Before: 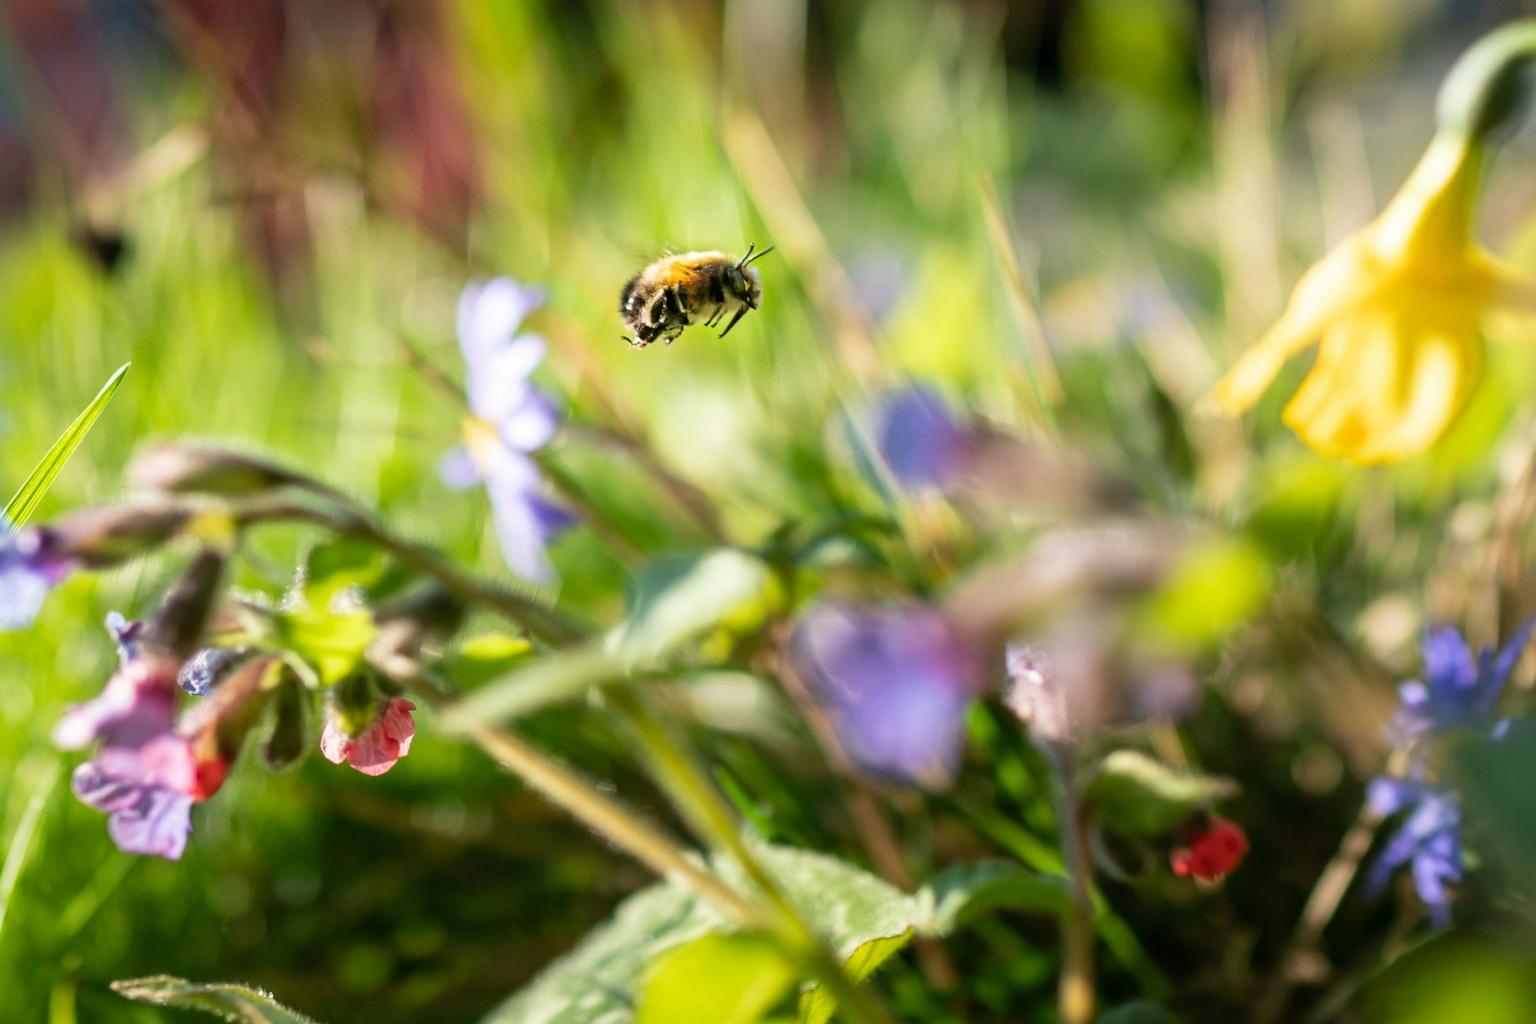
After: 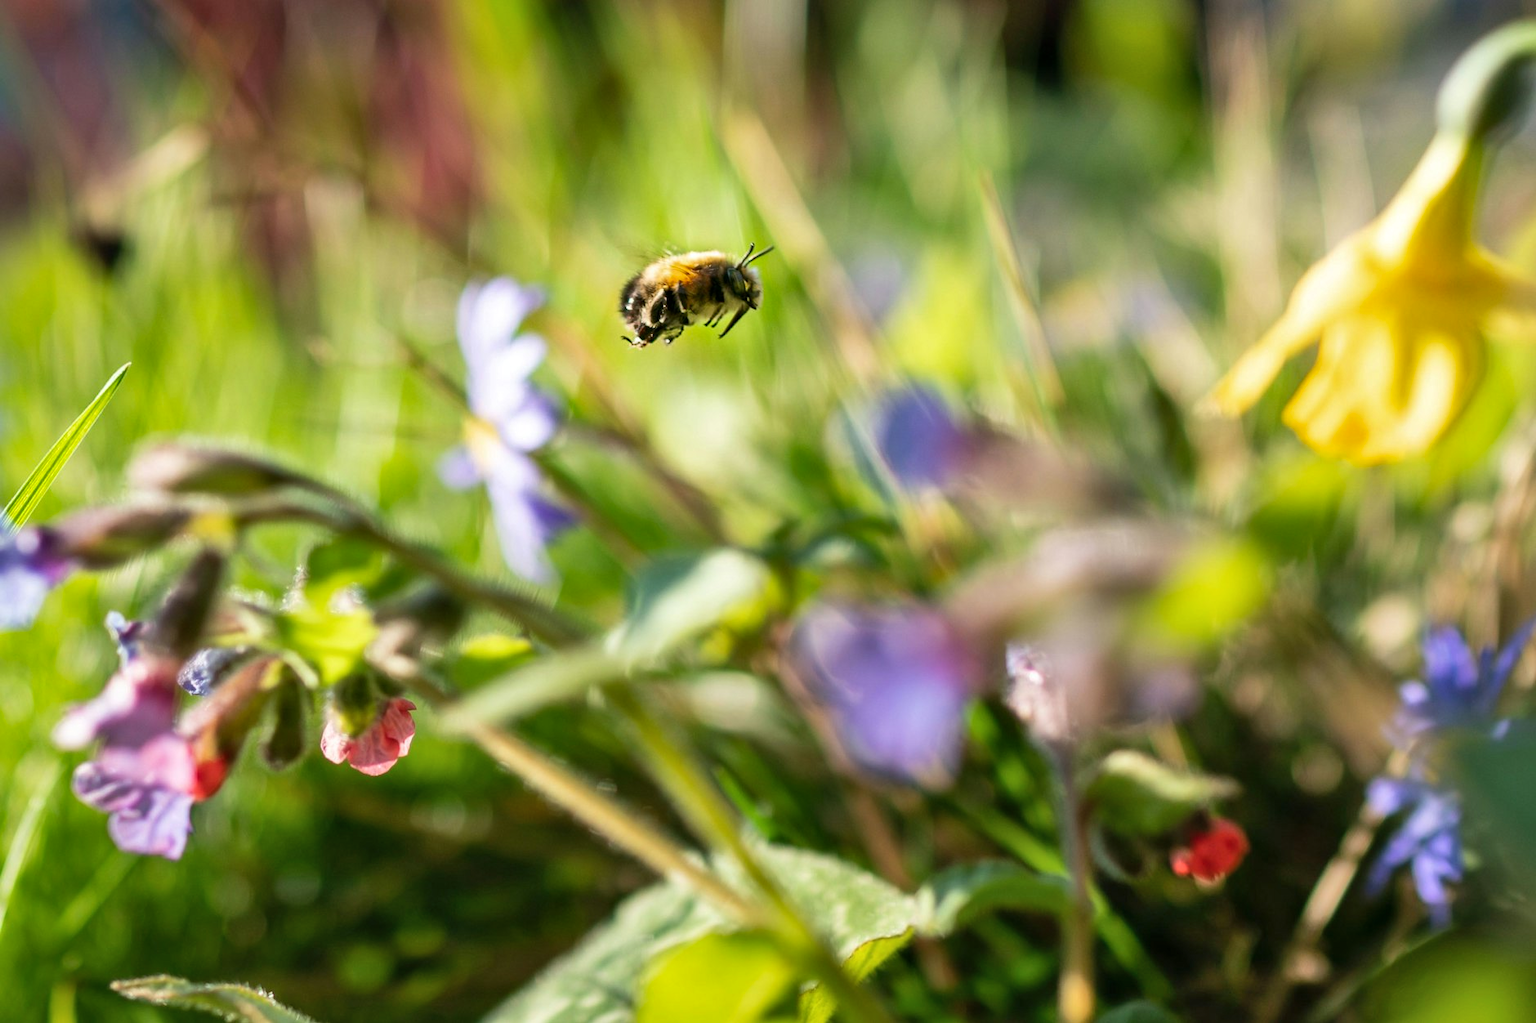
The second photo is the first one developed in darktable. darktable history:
shadows and highlights: white point adjustment 0.826, soften with gaussian
color correction: highlights b* -0.013
